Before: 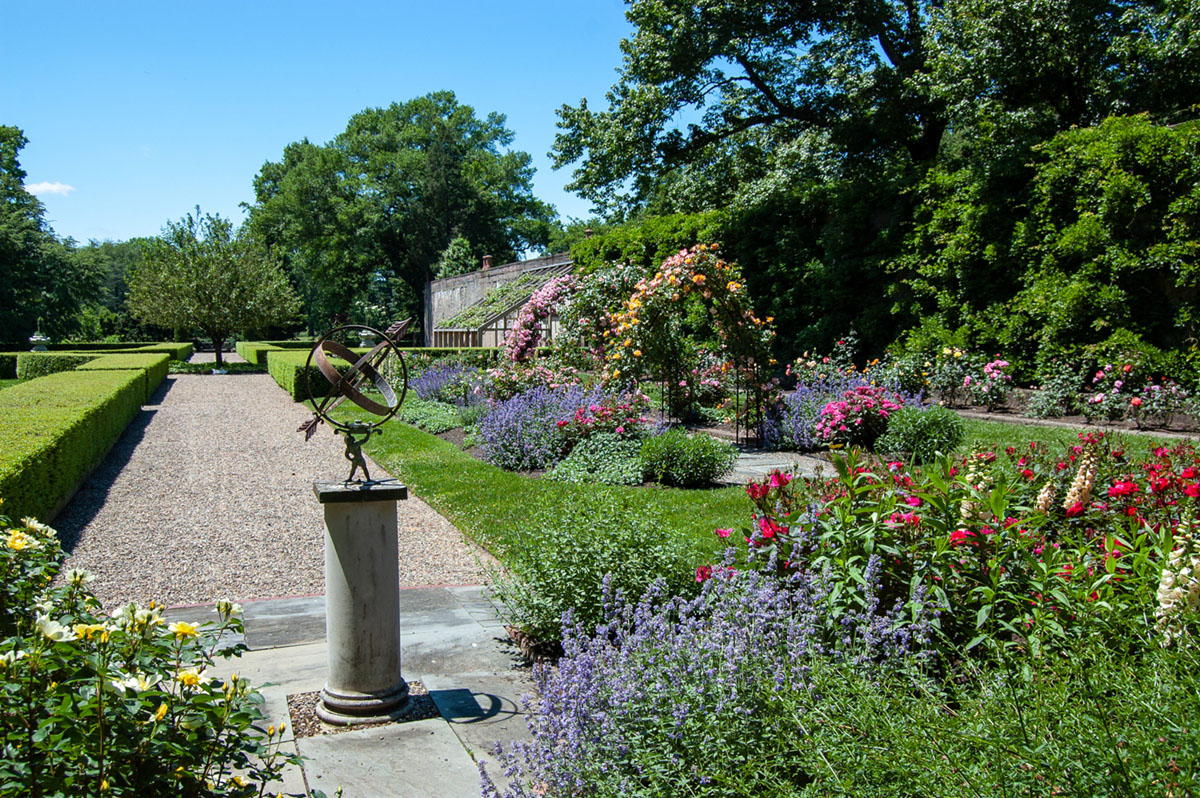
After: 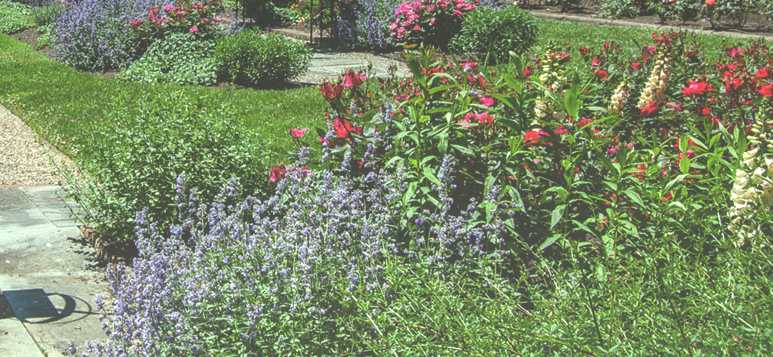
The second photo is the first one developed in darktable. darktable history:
exposure: black level correction -0.071, exposure 0.5 EV, compensate highlight preservation false
crop and rotate: left 35.509%, top 50.238%, bottom 4.934%
color correction: highlights a* -5.94, highlights b* 11.19
local contrast: on, module defaults
graduated density: rotation -0.352°, offset 57.64
